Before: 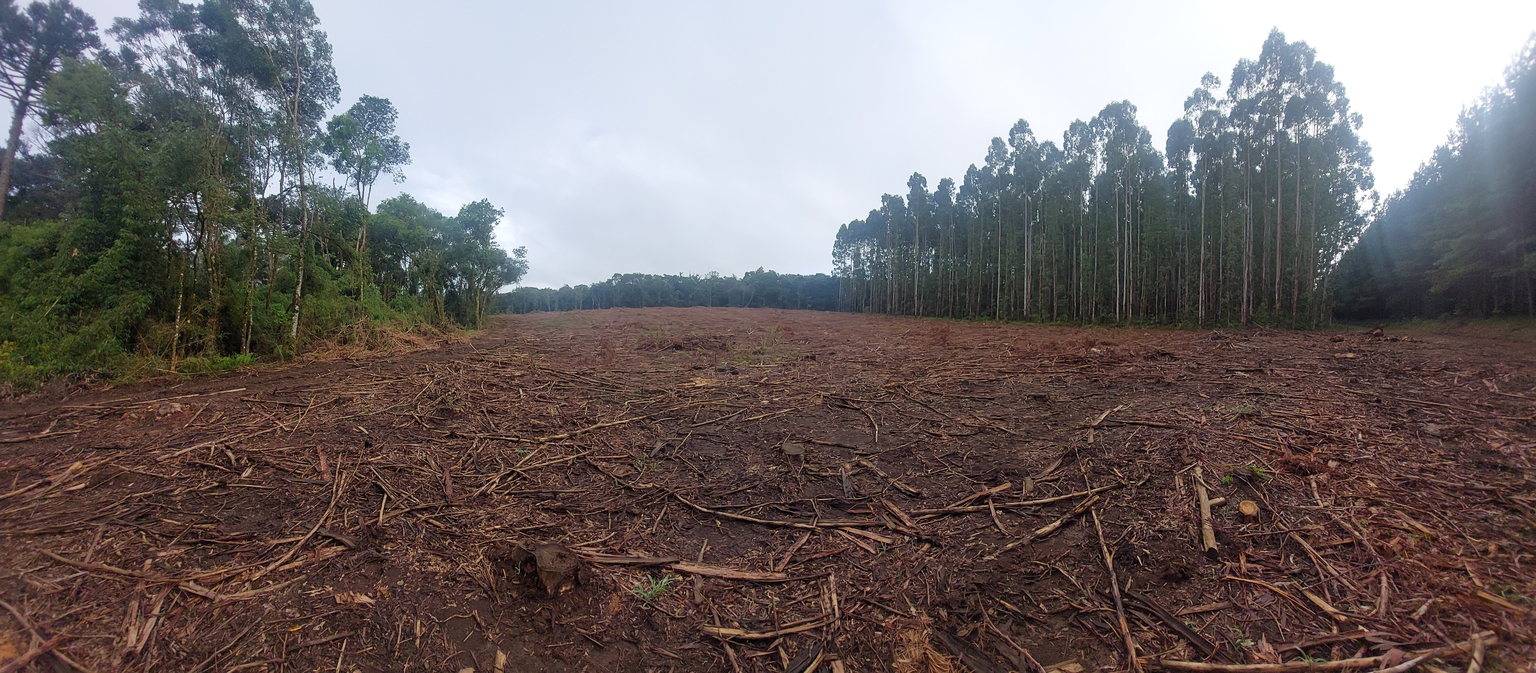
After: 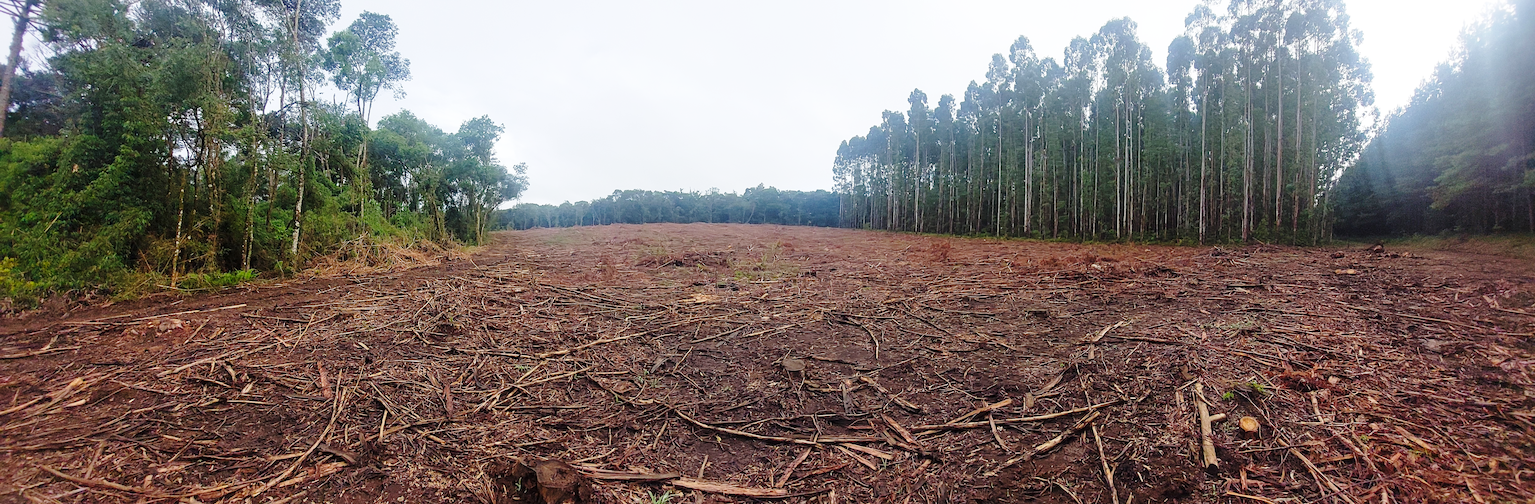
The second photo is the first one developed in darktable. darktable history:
base curve: curves: ch0 [(0, 0) (0.028, 0.03) (0.121, 0.232) (0.46, 0.748) (0.859, 0.968) (1, 1)], preserve colors none
crop and rotate: top 12.5%, bottom 12.5%
